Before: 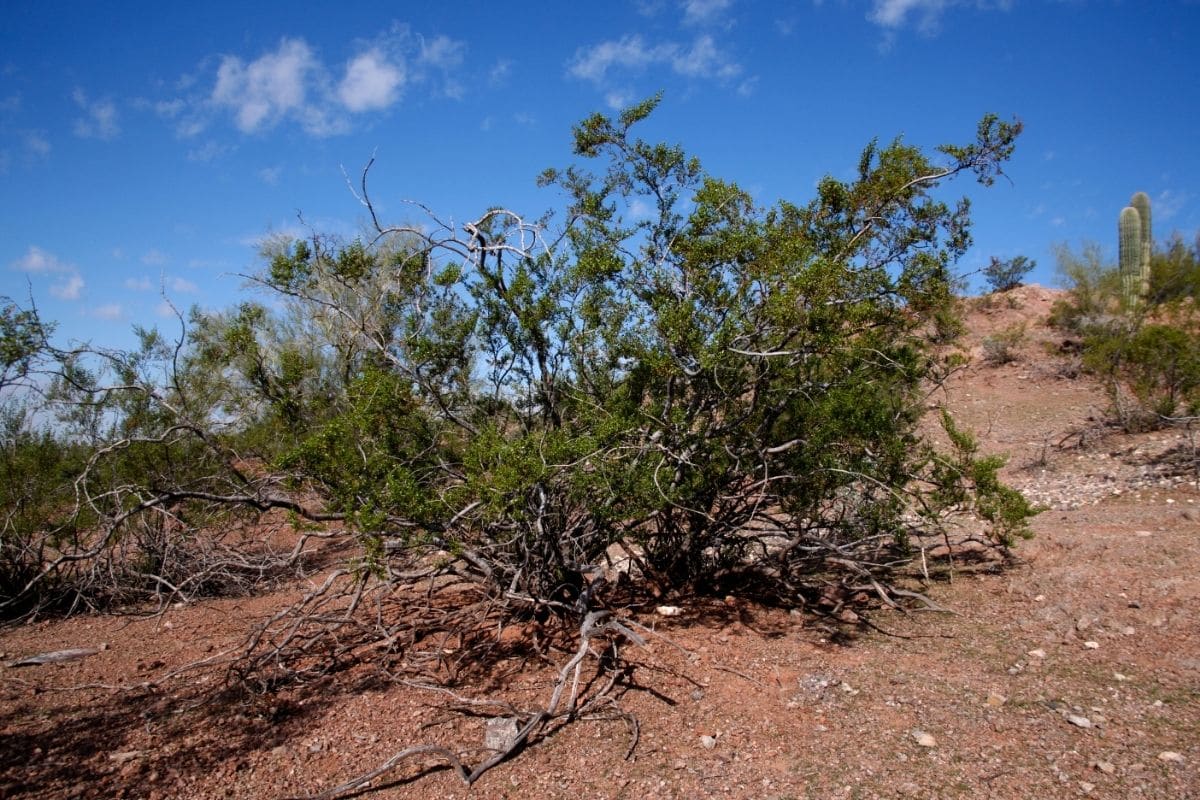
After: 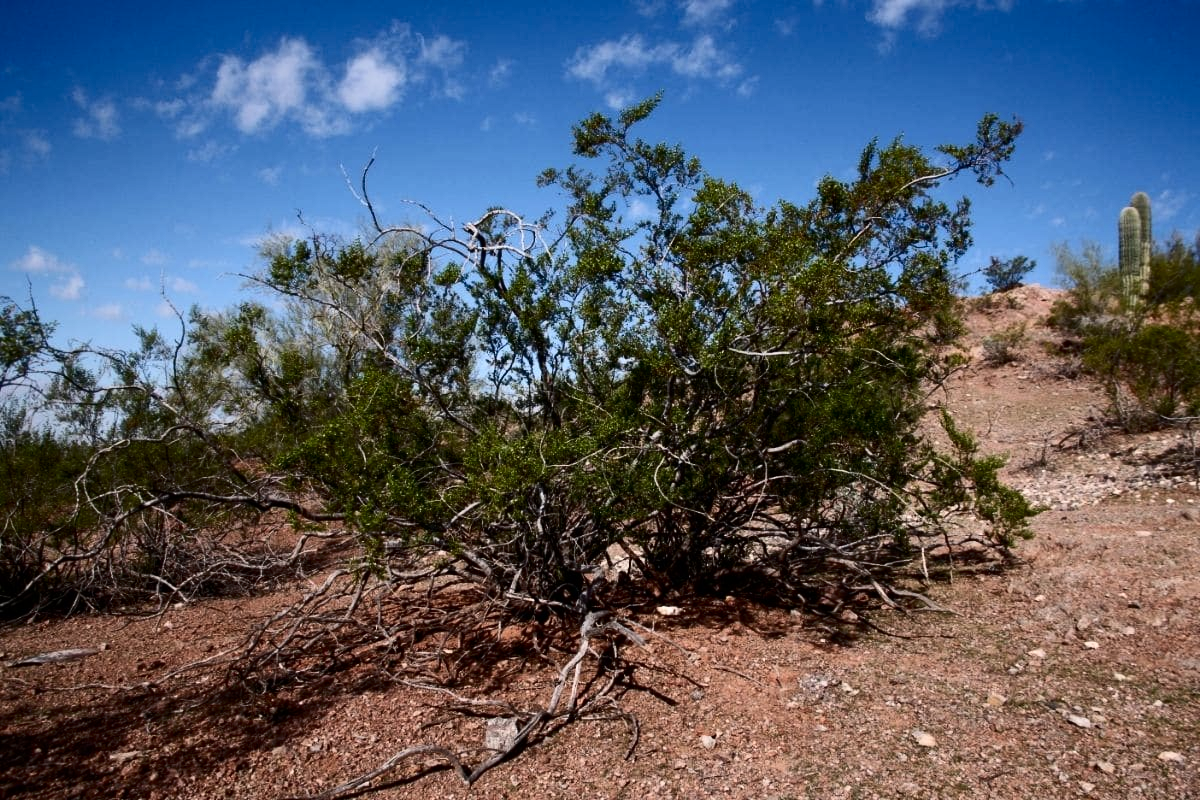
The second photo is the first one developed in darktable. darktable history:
exposure: exposure -0.178 EV, compensate highlight preservation false
contrast brightness saturation: contrast 0.288
